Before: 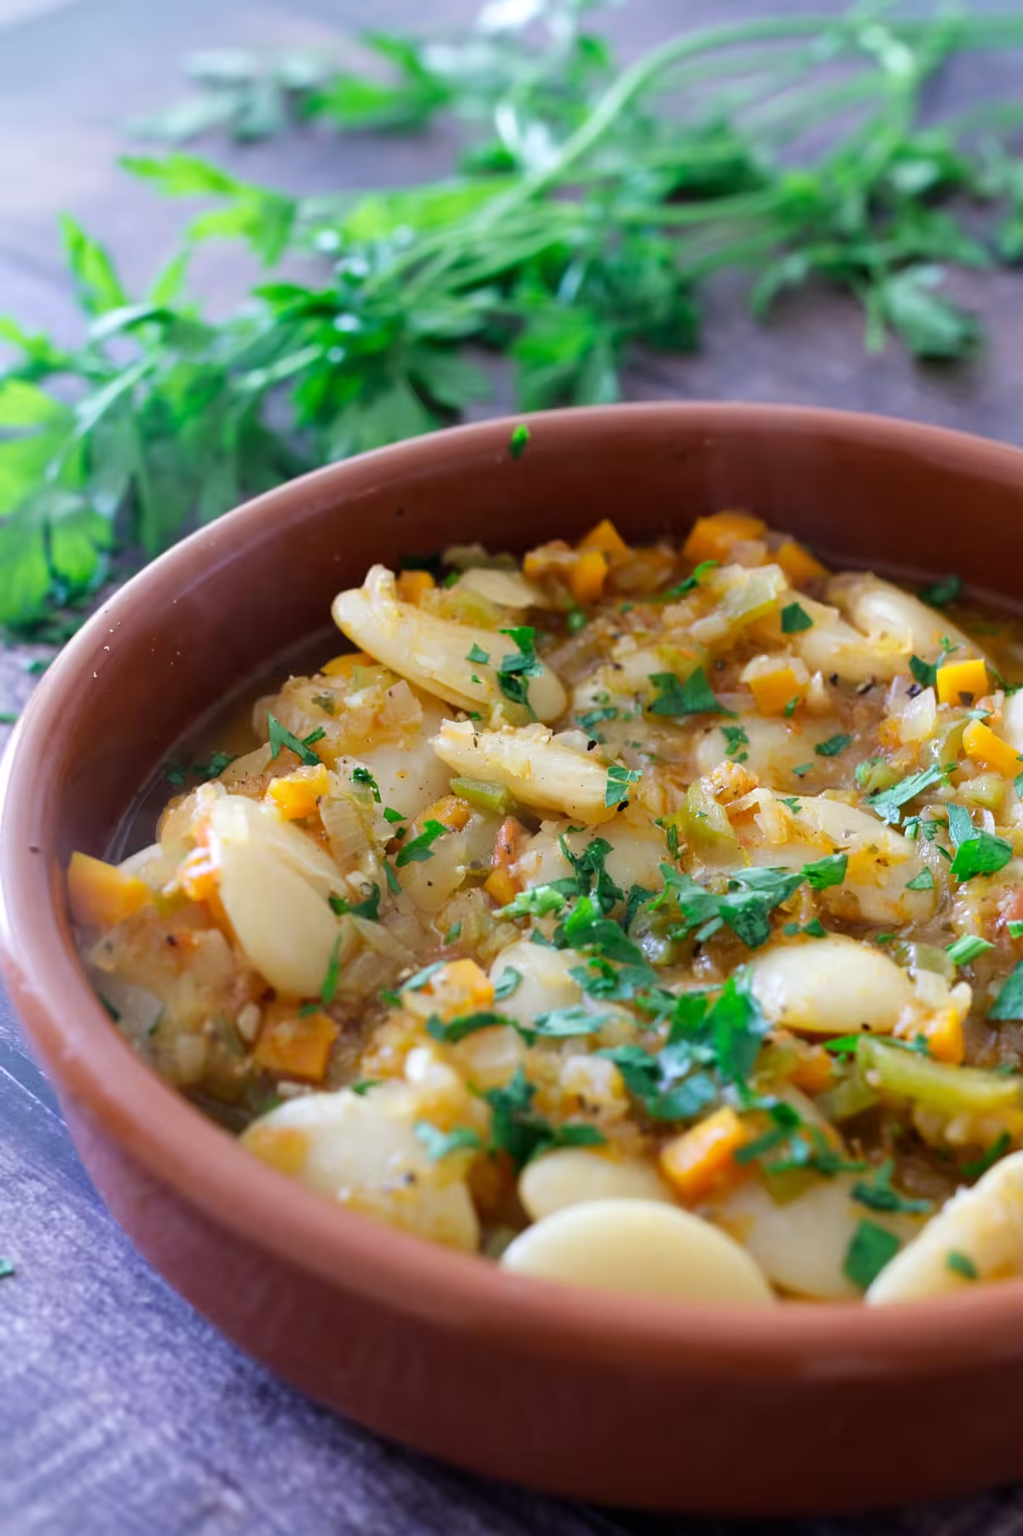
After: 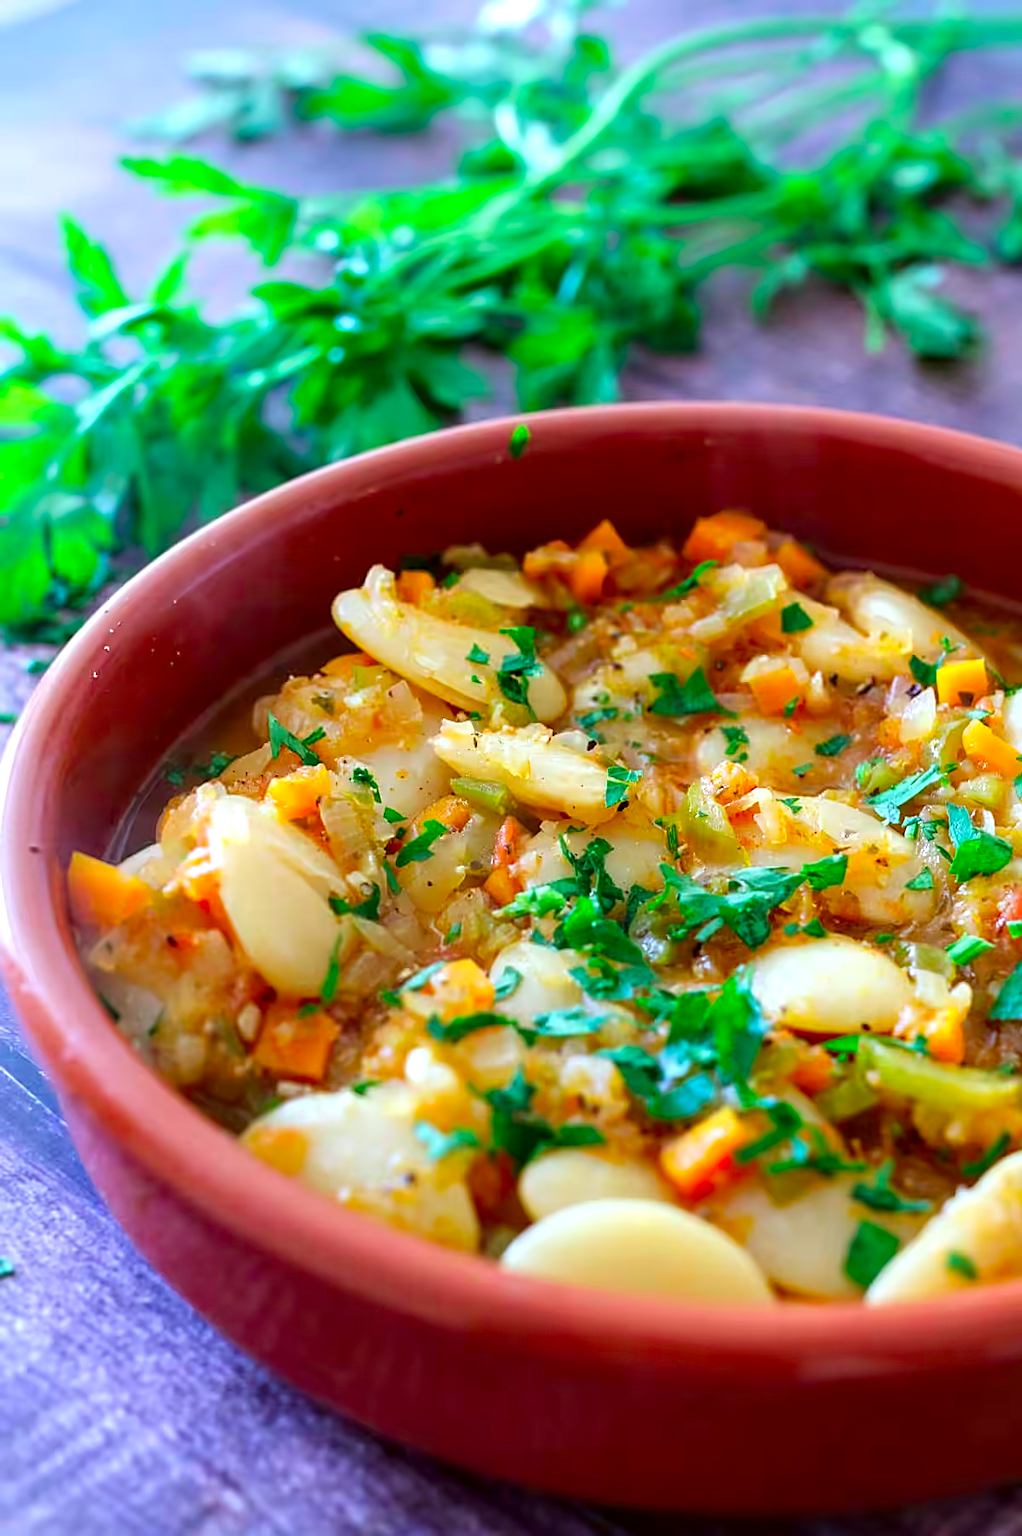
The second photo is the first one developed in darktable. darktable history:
color correction: highlights a* -2.73, highlights b* -2.09, shadows a* 2.41, shadows b* 2.73
exposure: exposure 0.258 EV, compensate highlight preservation false
color contrast: green-magenta contrast 1.69, blue-yellow contrast 1.49
local contrast: on, module defaults
sharpen: on, module defaults
